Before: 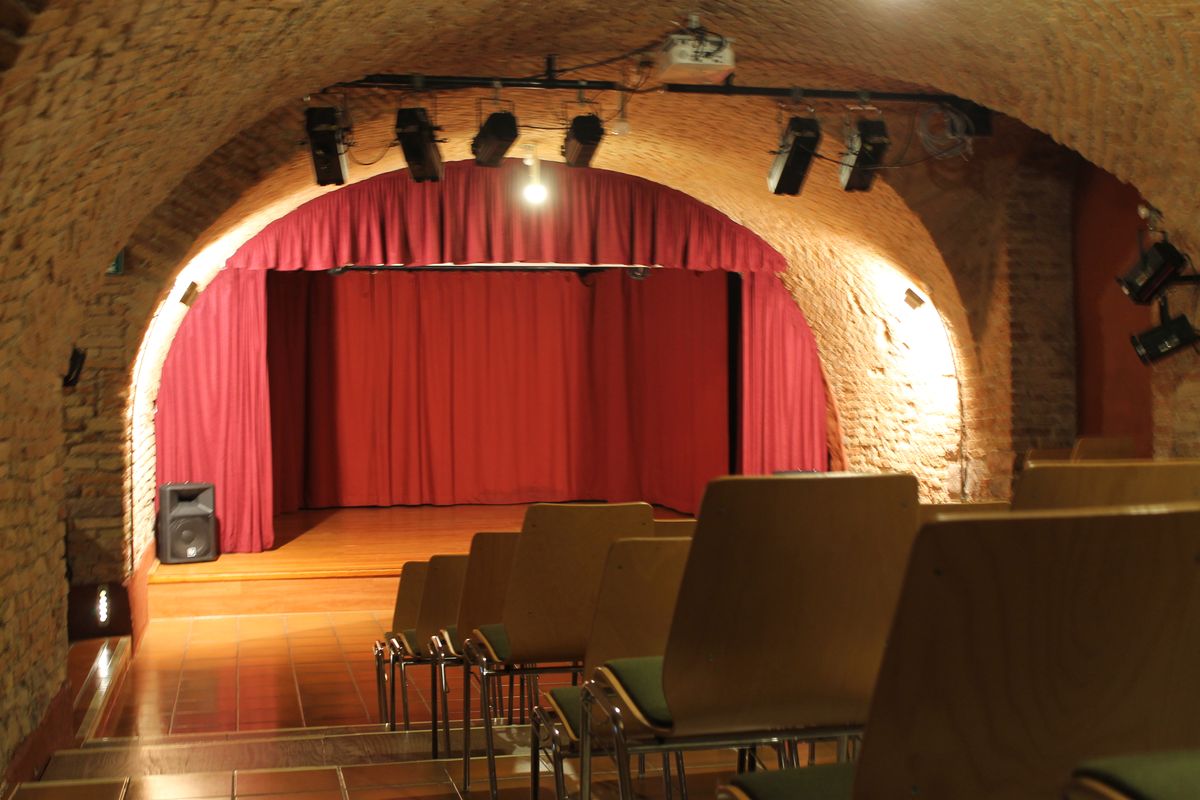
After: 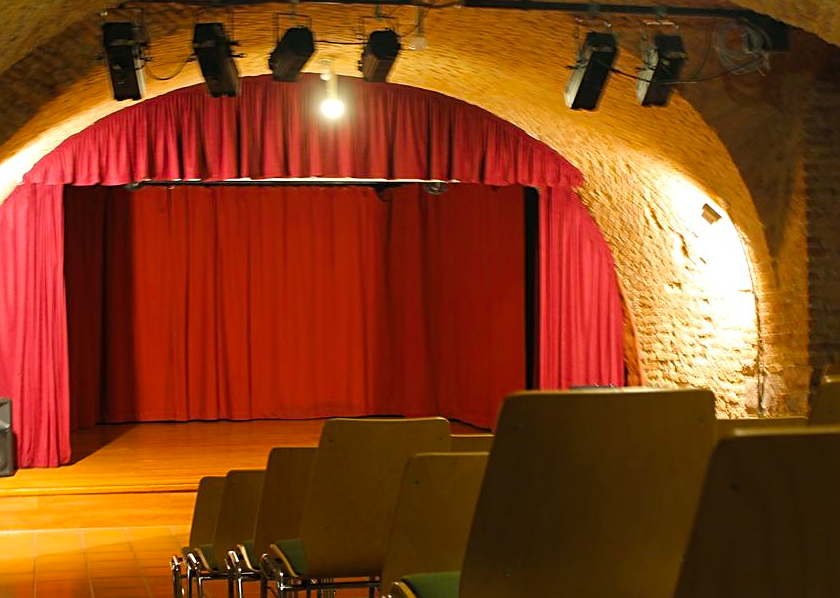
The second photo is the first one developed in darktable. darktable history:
color balance rgb: shadows lift › chroma 2.818%, shadows lift › hue 189.53°, perceptual saturation grading › global saturation 25.784%
exposure: compensate exposure bias true, compensate highlight preservation false
crop and rotate: left 16.926%, top 10.7%, right 13.039%, bottom 14.531%
sharpen: on, module defaults
